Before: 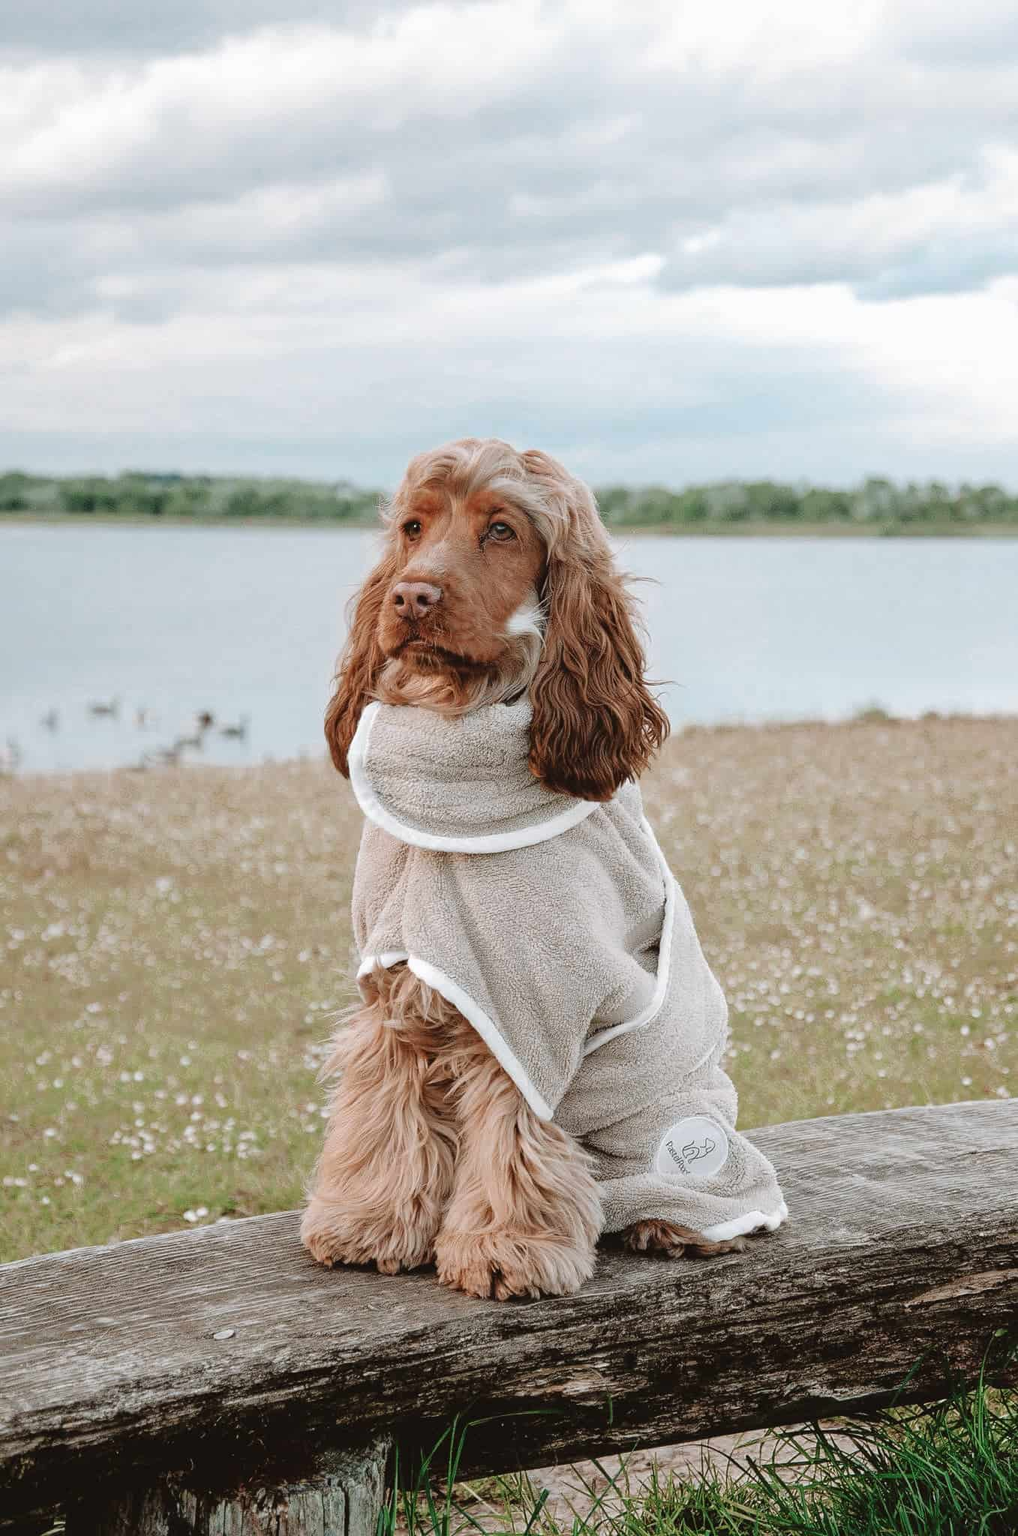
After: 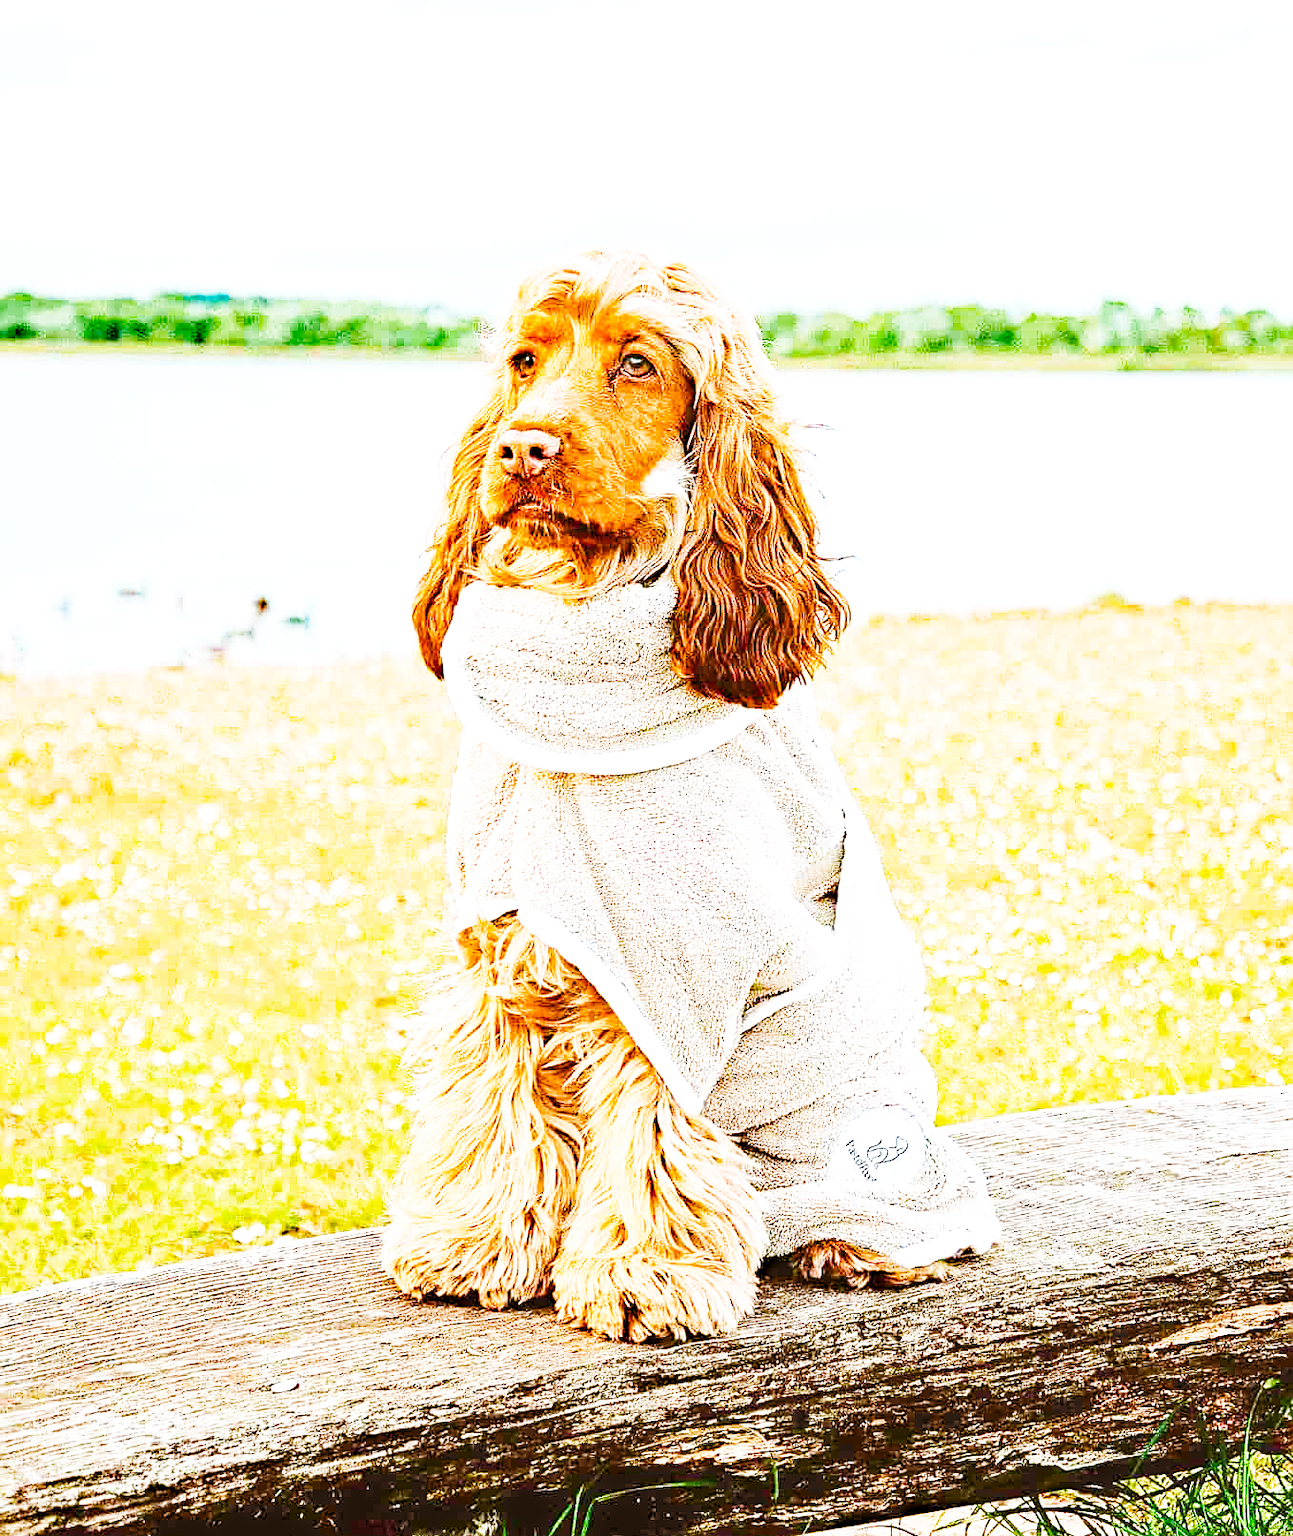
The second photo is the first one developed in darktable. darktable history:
exposure: black level correction 0, exposure 1.1 EV, compensate highlight preservation false
tone equalizer: -8 EV -0.571 EV, edges refinement/feathering 500, mask exposure compensation -1.57 EV, preserve details no
color balance rgb: shadows lift › chroma 2.036%, shadows lift › hue 49.69°, perceptual saturation grading › global saturation 39.46%, perceptual saturation grading › highlights -25.142%, perceptual saturation grading › mid-tones 35.293%, perceptual saturation grading › shadows 36.157%, perceptual brilliance grading › global brilliance 4.071%, global vibrance 20%
base curve: curves: ch0 [(0, 0) (0.018, 0.026) (0.143, 0.37) (0.33, 0.731) (0.458, 0.853) (0.735, 0.965) (0.905, 0.986) (1, 1)], preserve colors none
crop and rotate: top 15.894%, bottom 5.393%
haze removal: strength 0.529, distance 0.922, compatibility mode true
sharpen: on, module defaults
